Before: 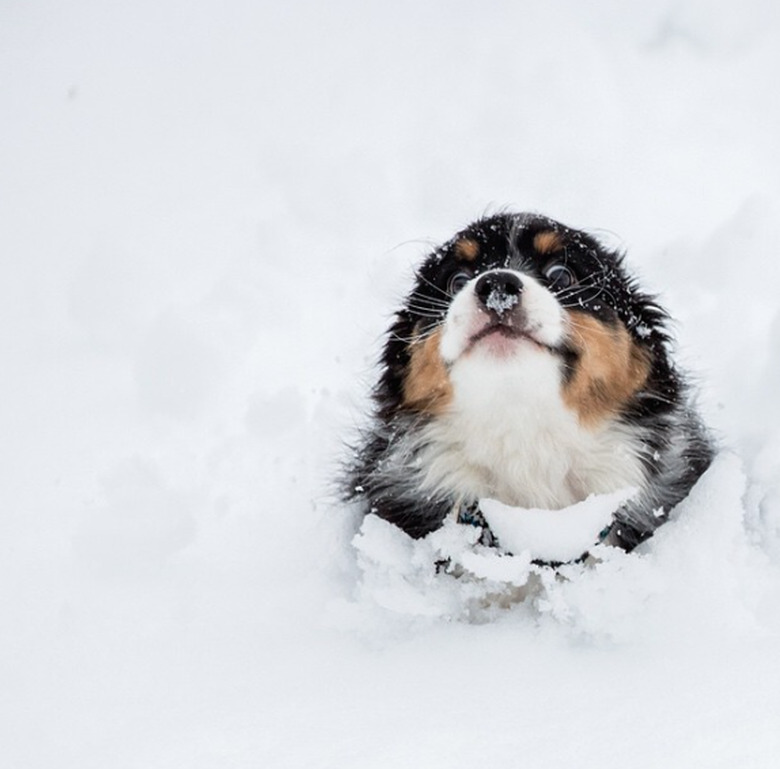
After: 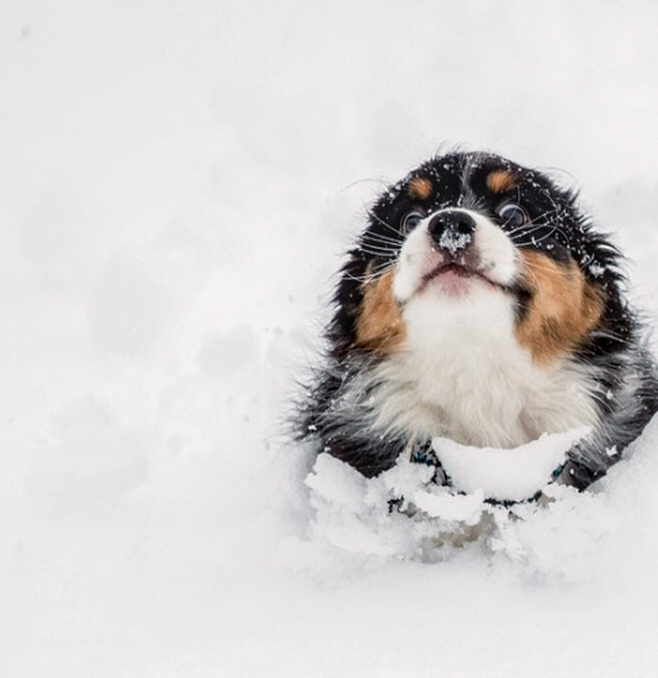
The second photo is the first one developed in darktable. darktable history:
color balance rgb: highlights gain › chroma 1.011%, highlights gain › hue 60.19°, perceptual saturation grading › global saturation 15.318%, perceptual saturation grading › highlights -18.943%, perceptual saturation grading › shadows 20.339%
color zones: curves: ch1 [(0, 0.513) (0.143, 0.524) (0.286, 0.511) (0.429, 0.506) (0.571, 0.503) (0.714, 0.503) (0.857, 0.508) (1, 0.513)]
crop: left 6.07%, top 7.951%, right 9.545%, bottom 3.768%
local contrast: on, module defaults
